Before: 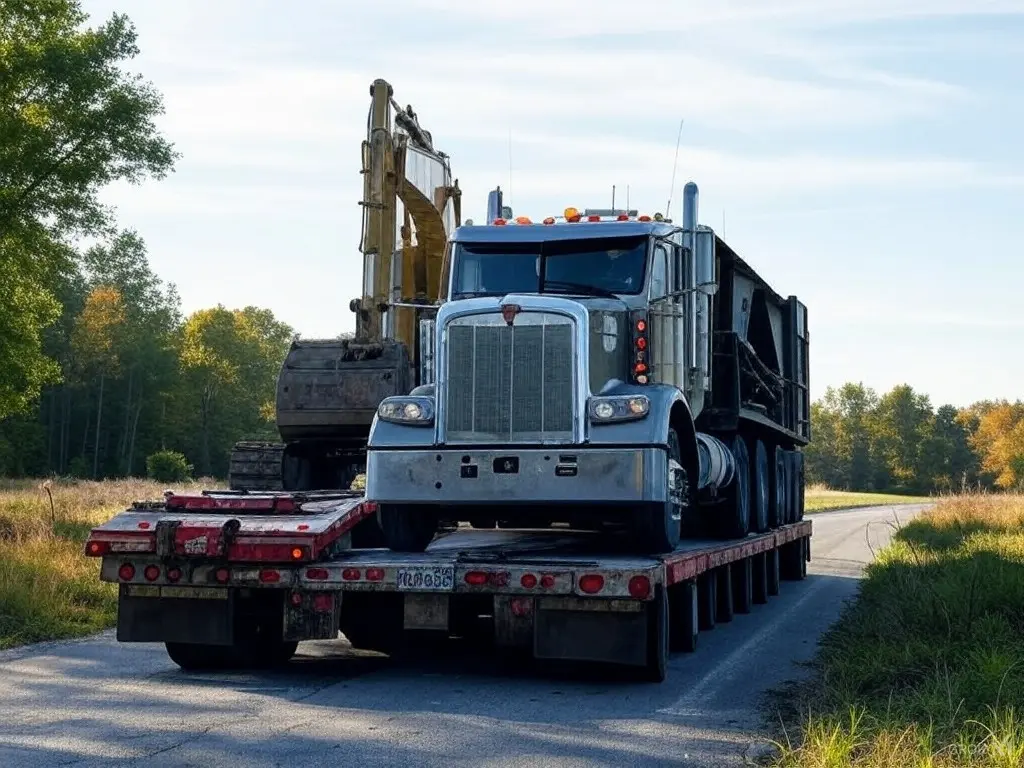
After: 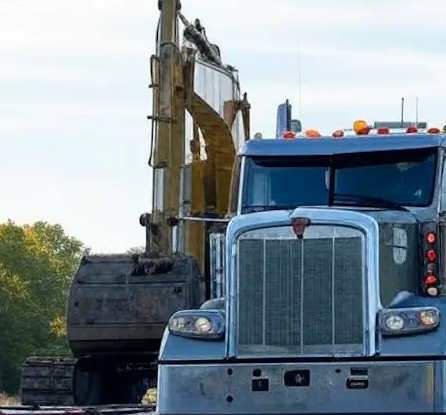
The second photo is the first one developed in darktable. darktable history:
color contrast: green-magenta contrast 1.1, blue-yellow contrast 1.1, unbound 0
crop: left 20.248%, top 10.86%, right 35.675%, bottom 34.321%
rotate and perspective: rotation -0.45°, automatic cropping original format, crop left 0.008, crop right 0.992, crop top 0.012, crop bottom 0.988
